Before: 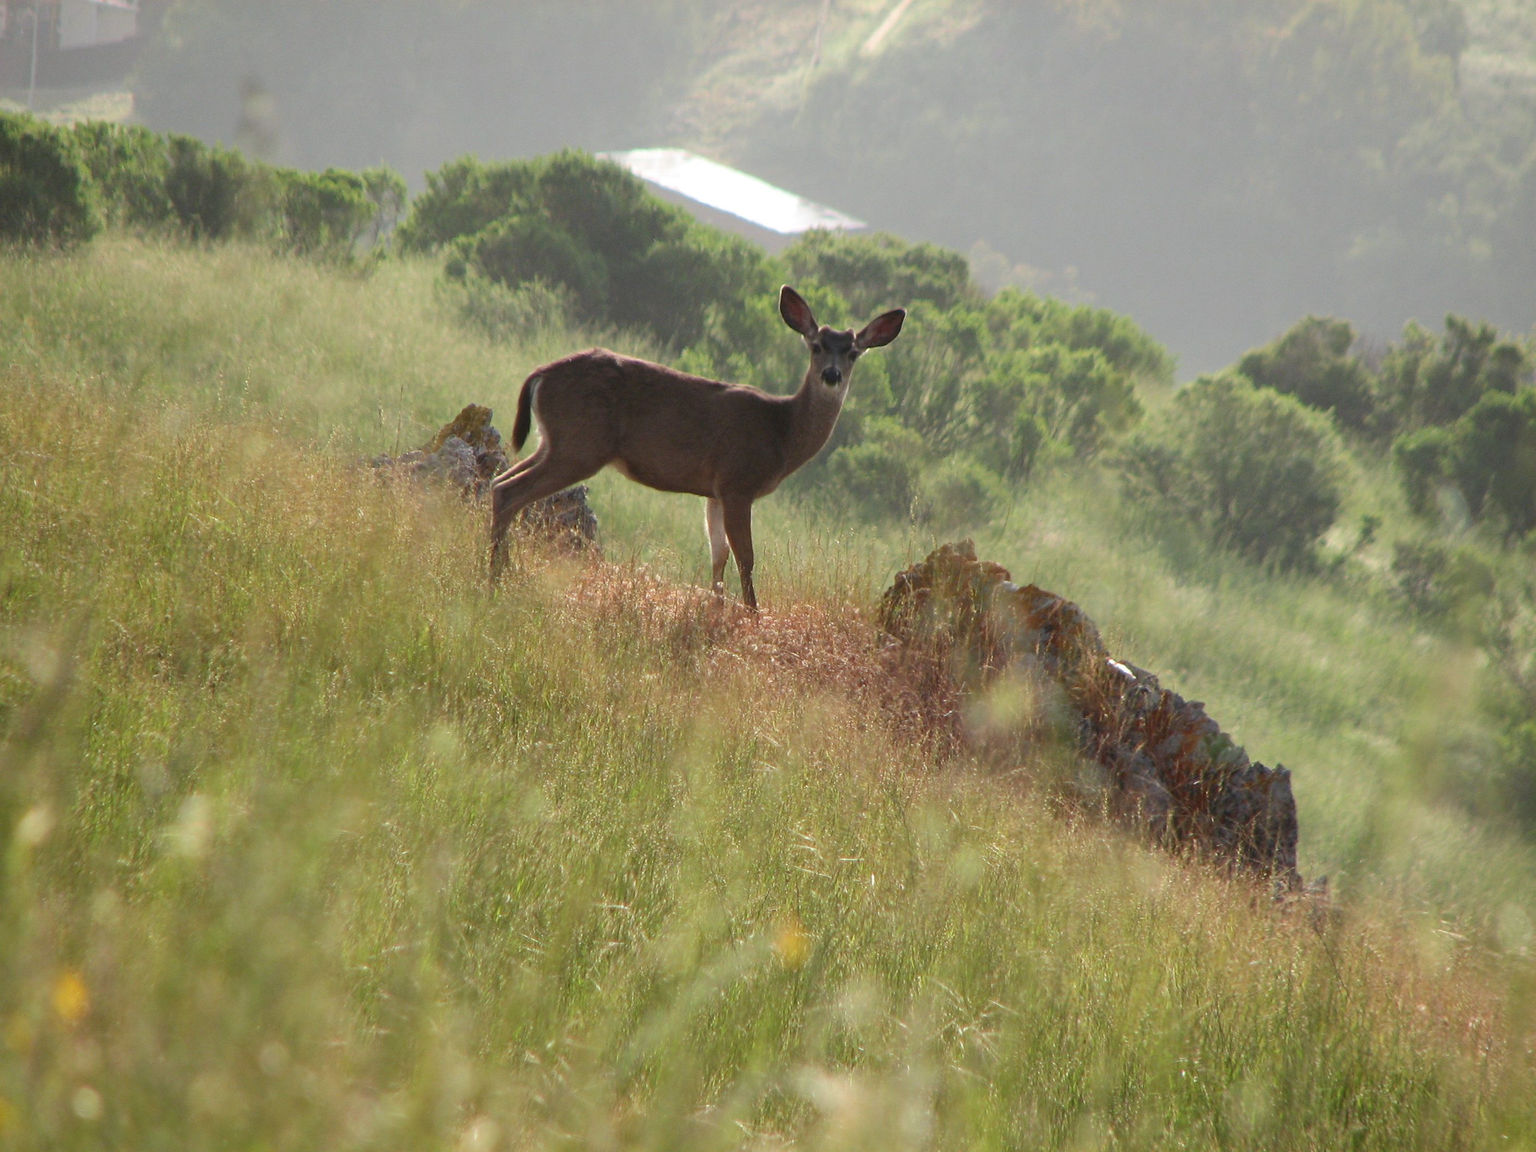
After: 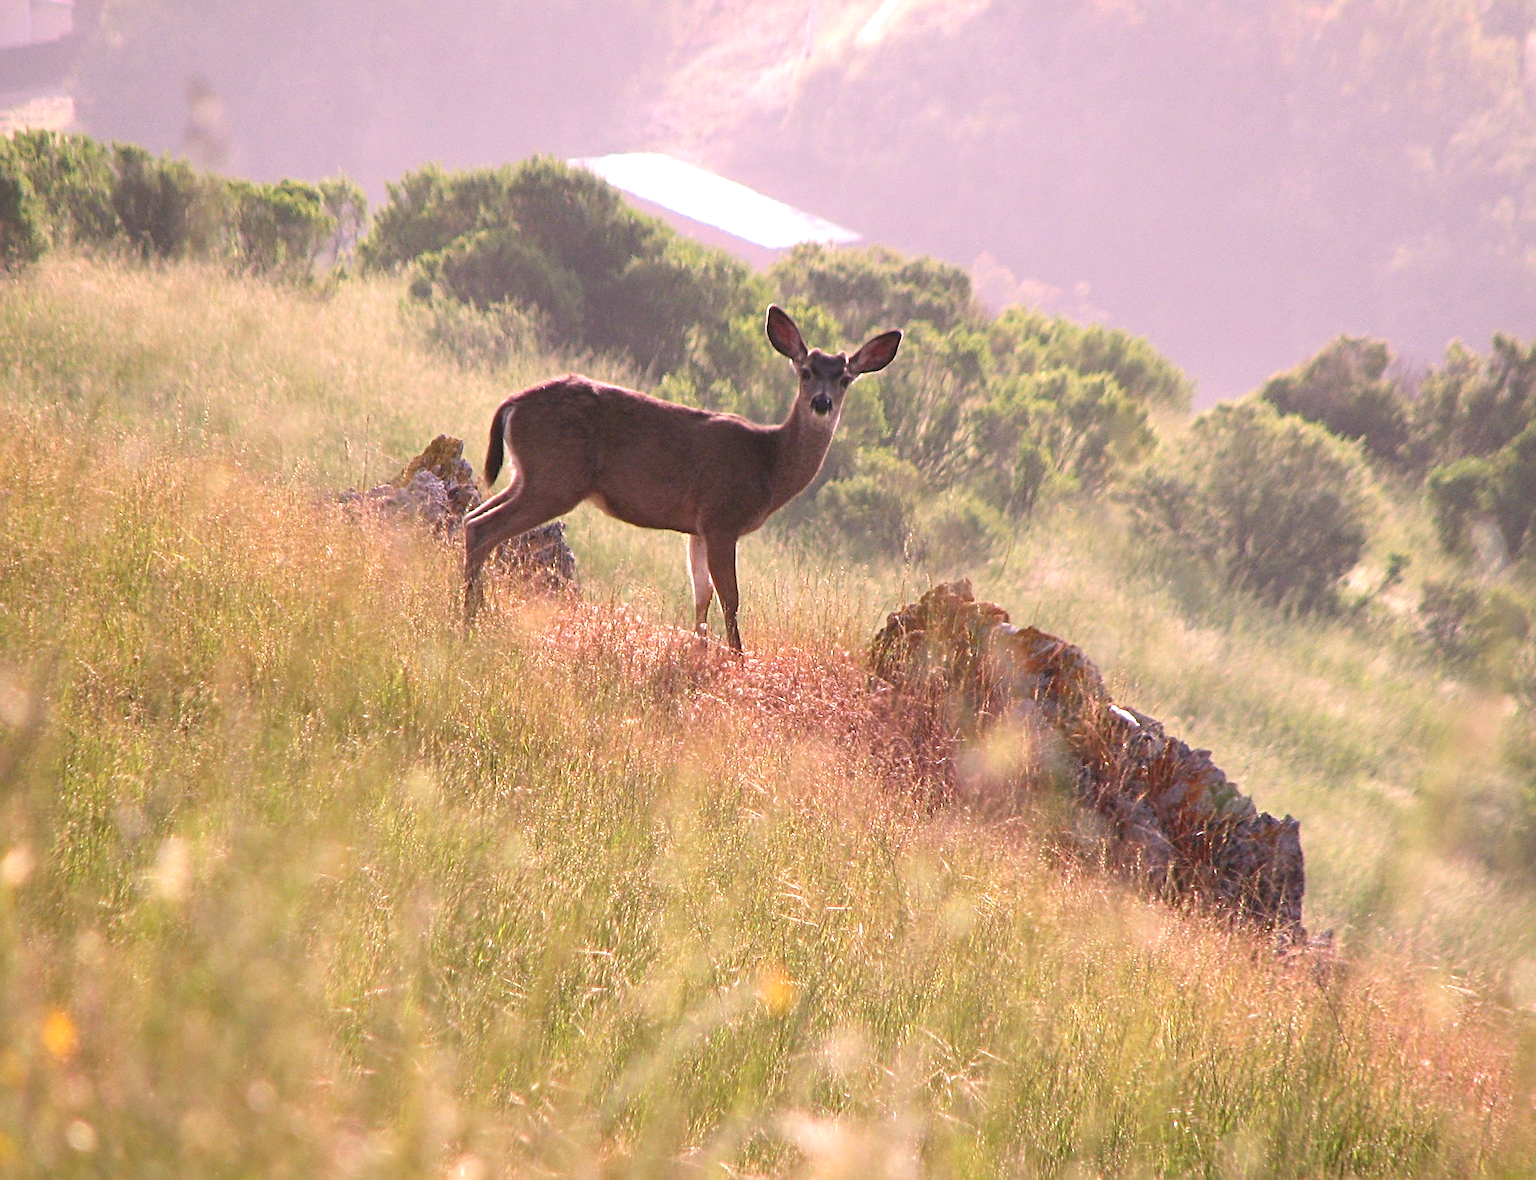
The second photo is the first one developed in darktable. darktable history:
tone equalizer: on, module defaults
sharpen: radius 4
rotate and perspective: rotation 0.074°, lens shift (vertical) 0.096, lens shift (horizontal) -0.041, crop left 0.043, crop right 0.952, crop top 0.024, crop bottom 0.979
exposure: black level correction 0, exposure 0.5 EV, compensate highlight preservation false
white balance: red 1.188, blue 1.11
